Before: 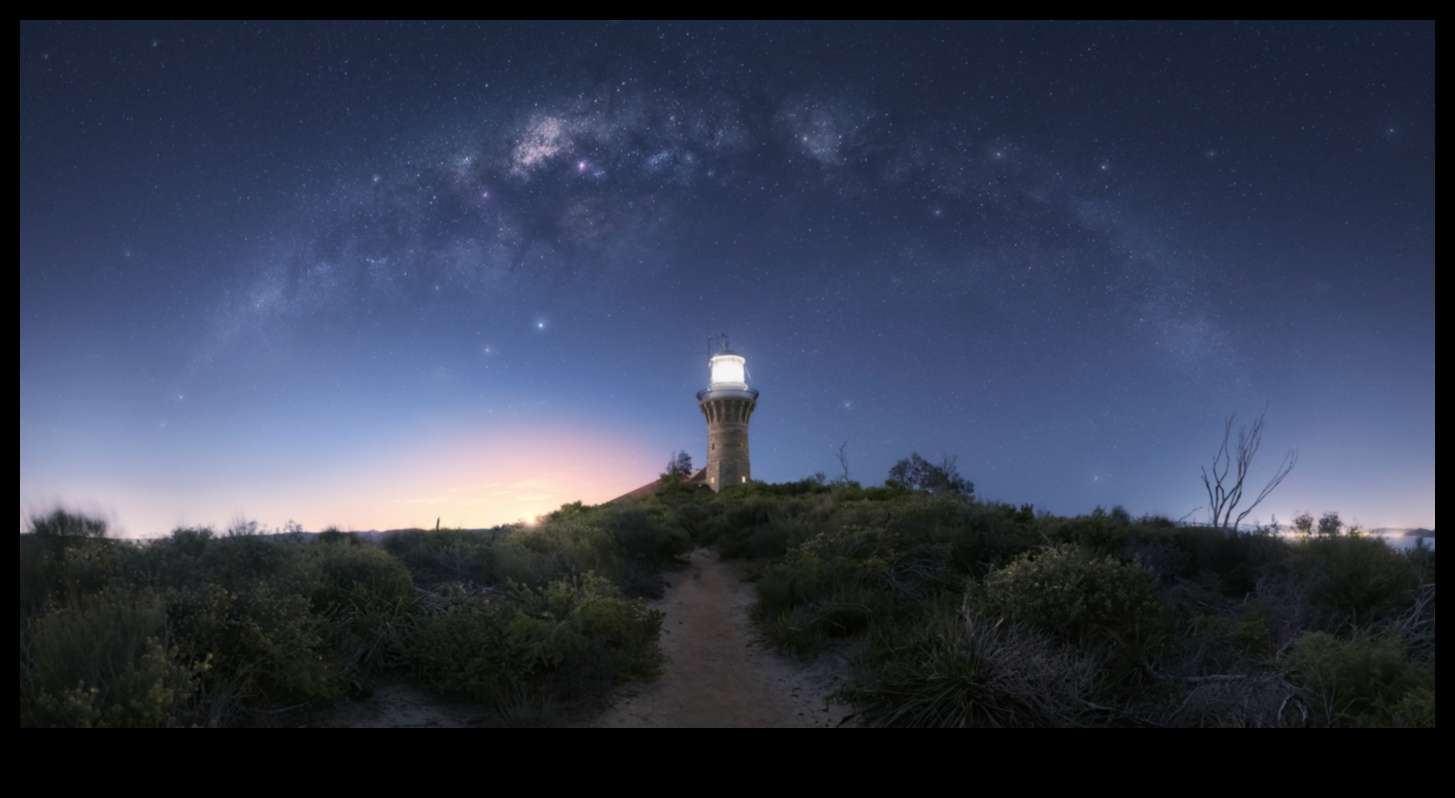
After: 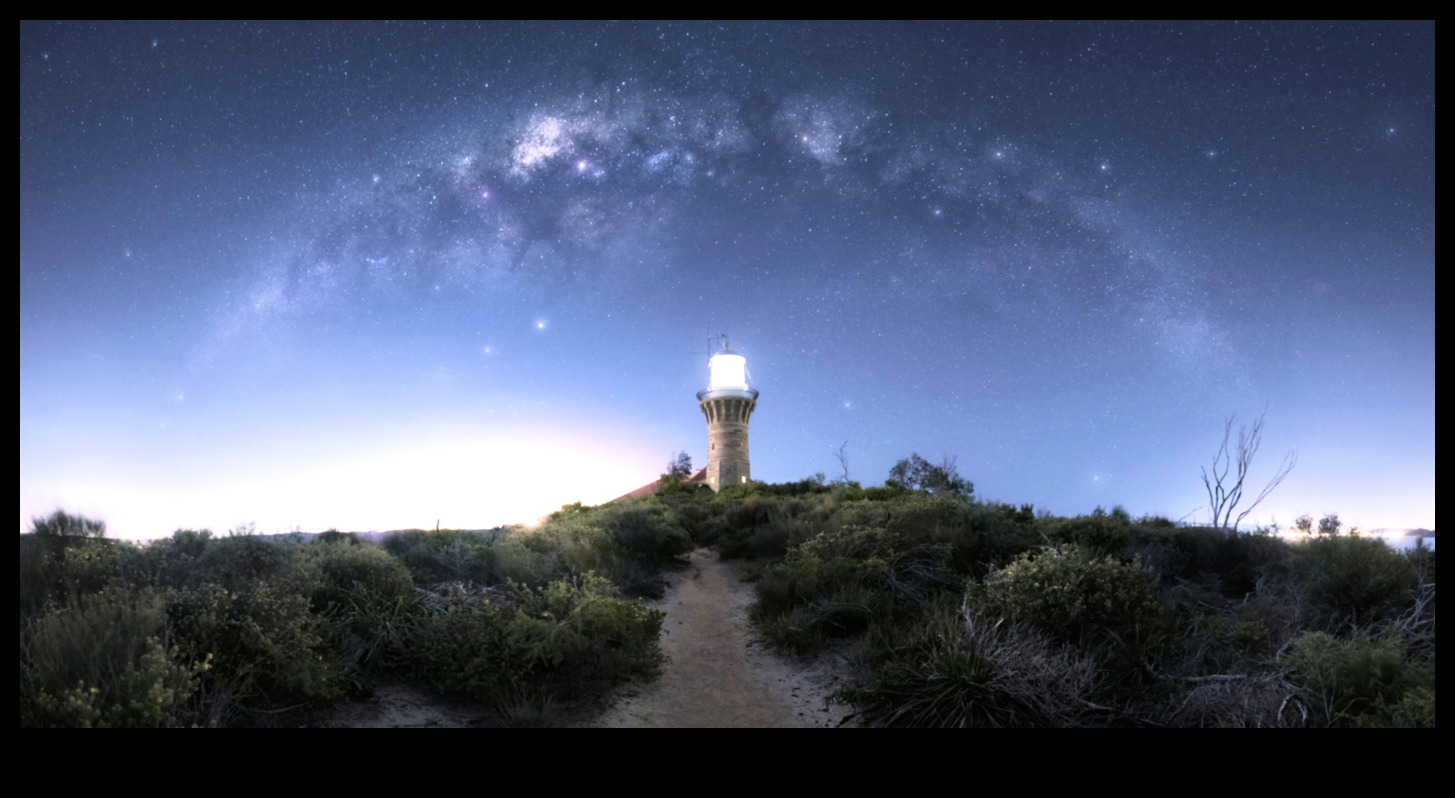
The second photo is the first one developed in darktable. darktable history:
exposure: black level correction 0, exposure 1.45 EV, compensate exposure bias true, compensate highlight preservation false
filmic rgb: black relative exposure -8.07 EV, white relative exposure 3 EV, hardness 5.35, contrast 1.25
